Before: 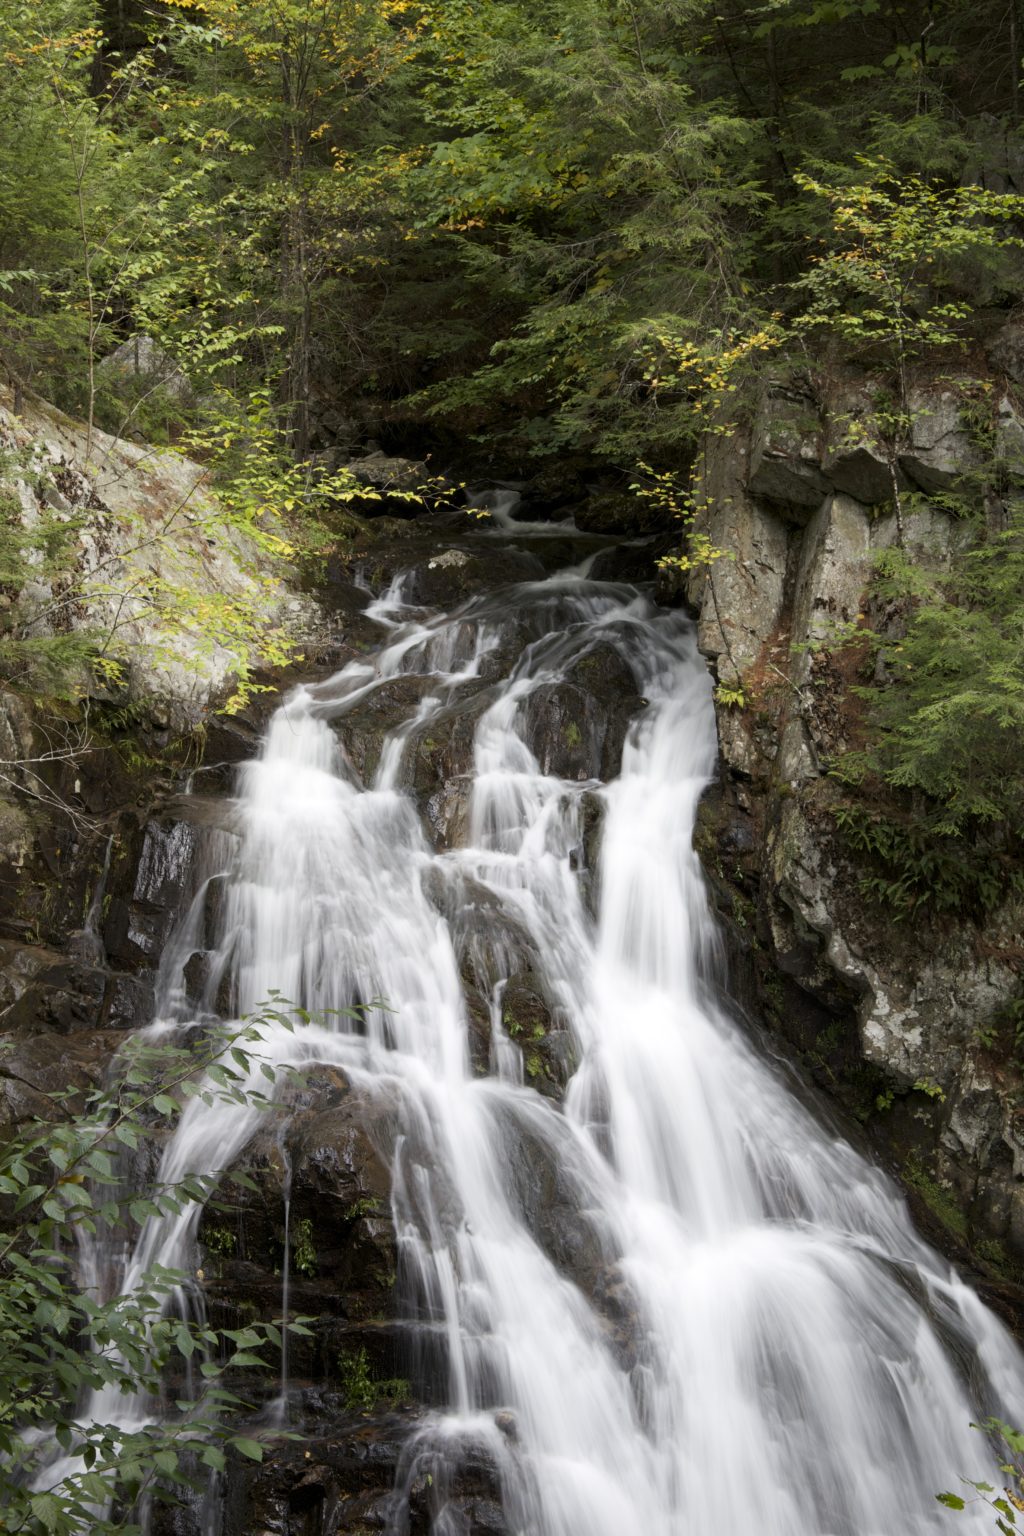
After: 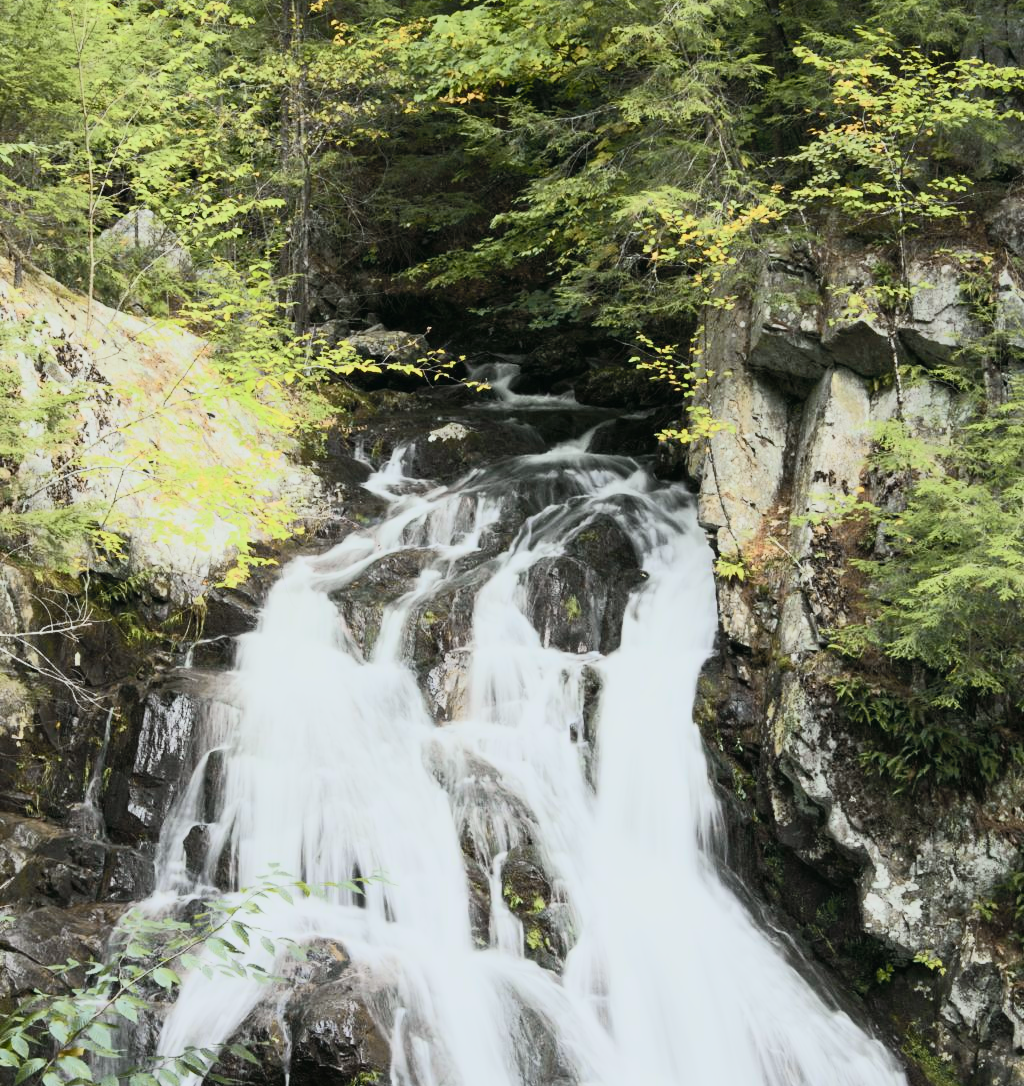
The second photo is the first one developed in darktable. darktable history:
crop and rotate: top 8.293%, bottom 20.996%
white balance: red 0.986, blue 1.01
contrast brightness saturation: contrast 0.39, brightness 0.53
tone curve: curves: ch0 [(0, 0.017) (0.091, 0.046) (0.298, 0.287) (0.439, 0.482) (0.64, 0.729) (0.785, 0.817) (0.995, 0.917)]; ch1 [(0, 0) (0.384, 0.365) (0.463, 0.447) (0.486, 0.474) (0.503, 0.497) (0.526, 0.52) (0.555, 0.564) (0.578, 0.595) (0.638, 0.644) (0.766, 0.773) (1, 1)]; ch2 [(0, 0) (0.374, 0.344) (0.449, 0.434) (0.501, 0.501) (0.528, 0.519) (0.569, 0.589) (0.61, 0.646) (0.666, 0.688) (1, 1)], color space Lab, independent channels, preserve colors none
